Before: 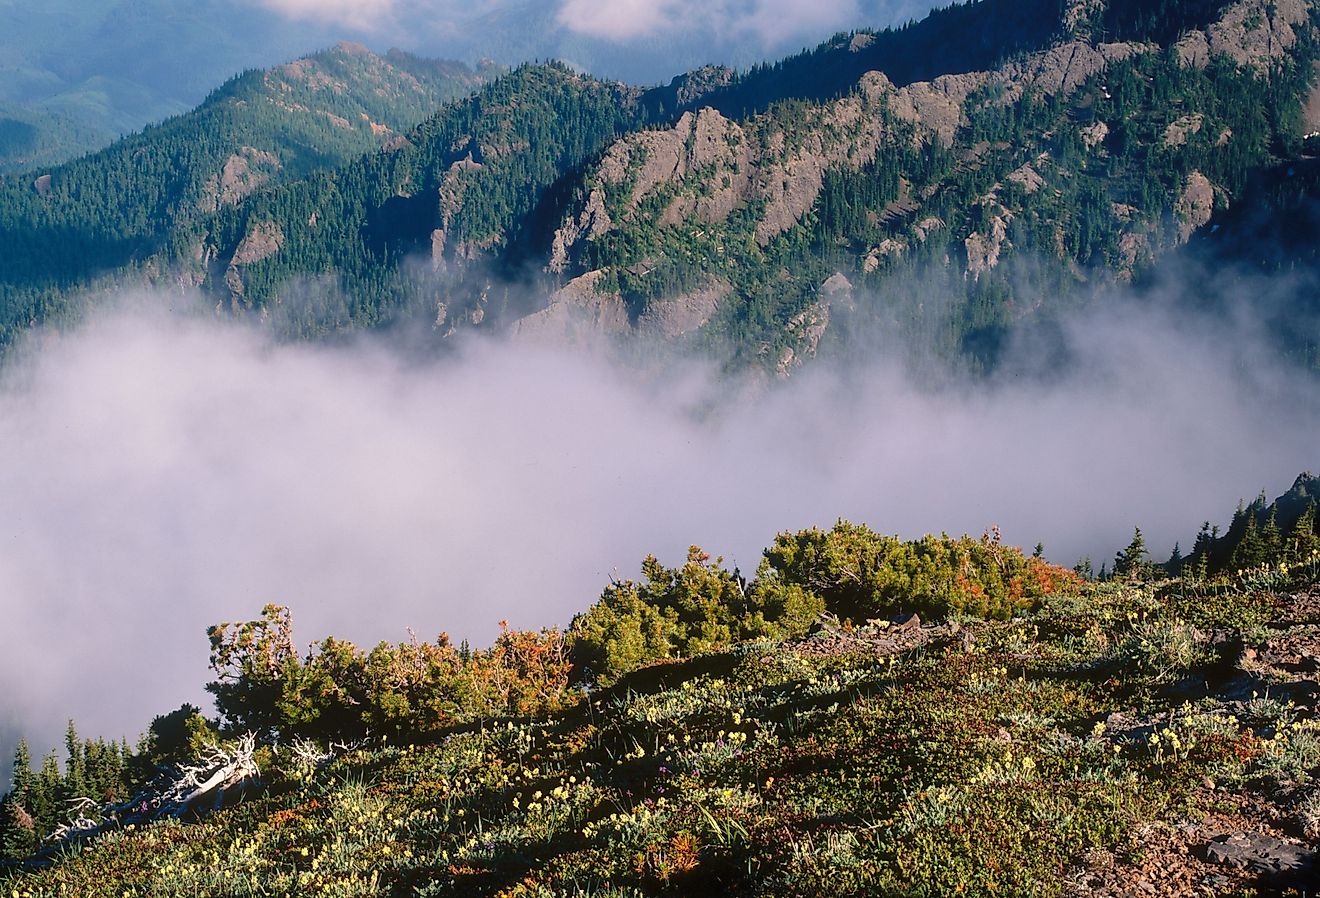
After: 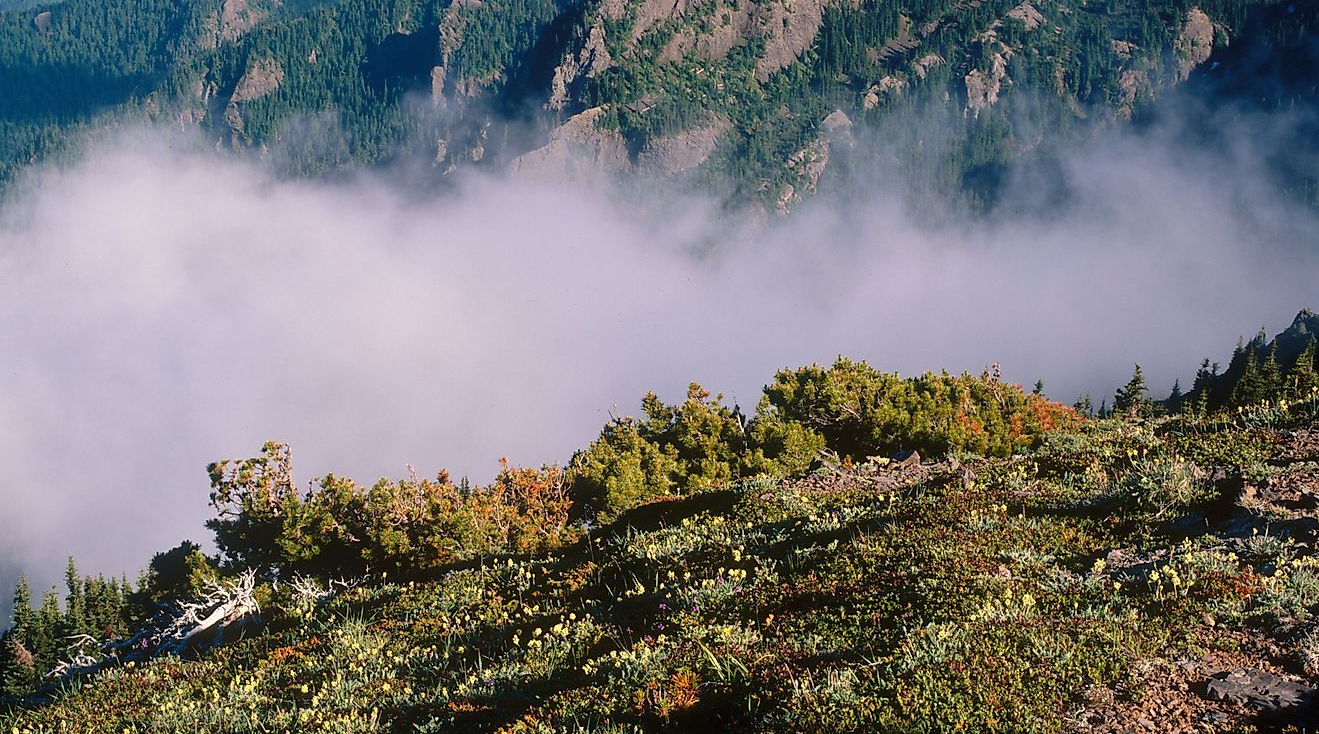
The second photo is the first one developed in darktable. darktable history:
crop and rotate: top 18.169%
